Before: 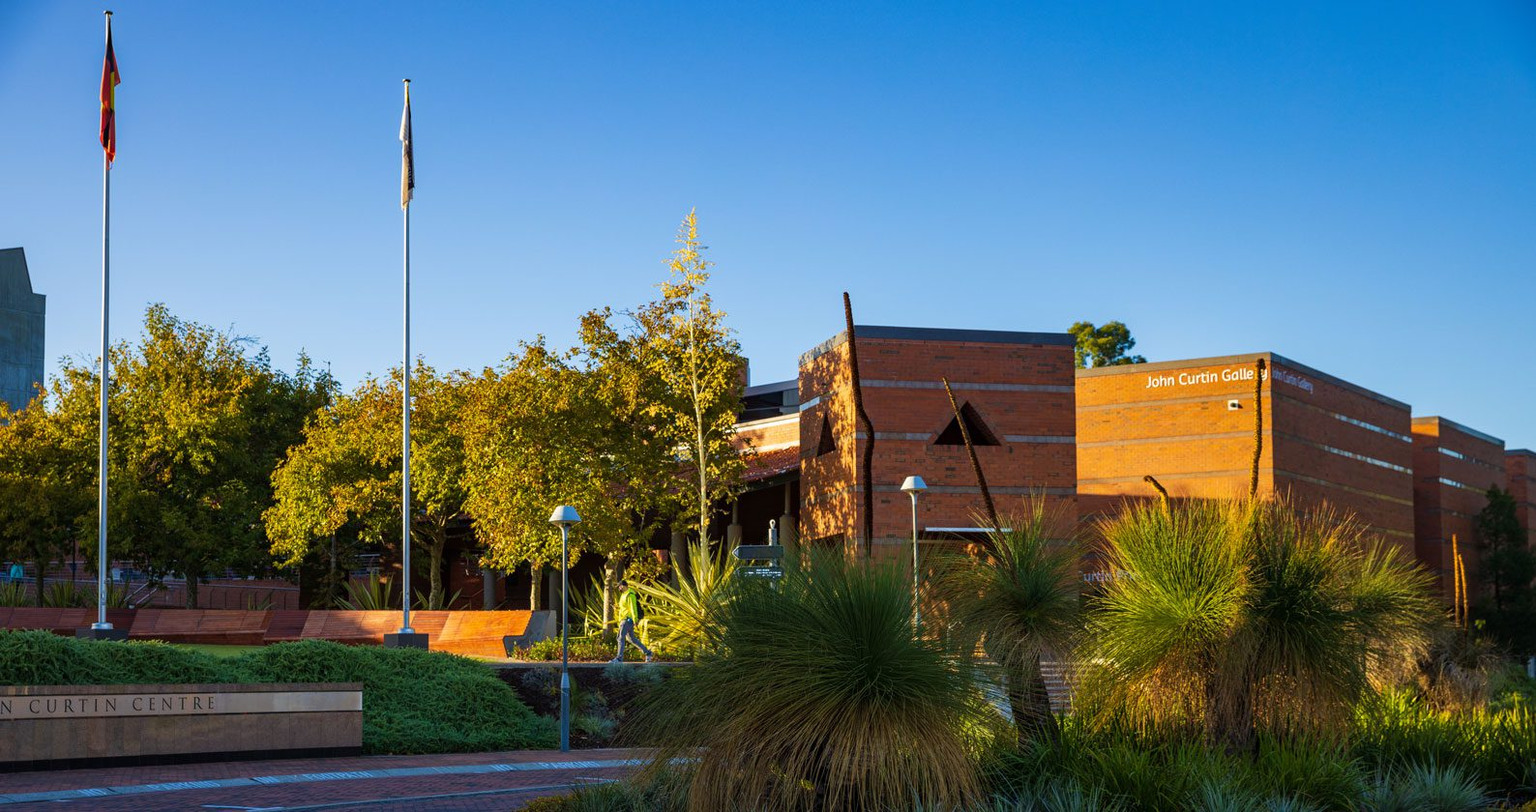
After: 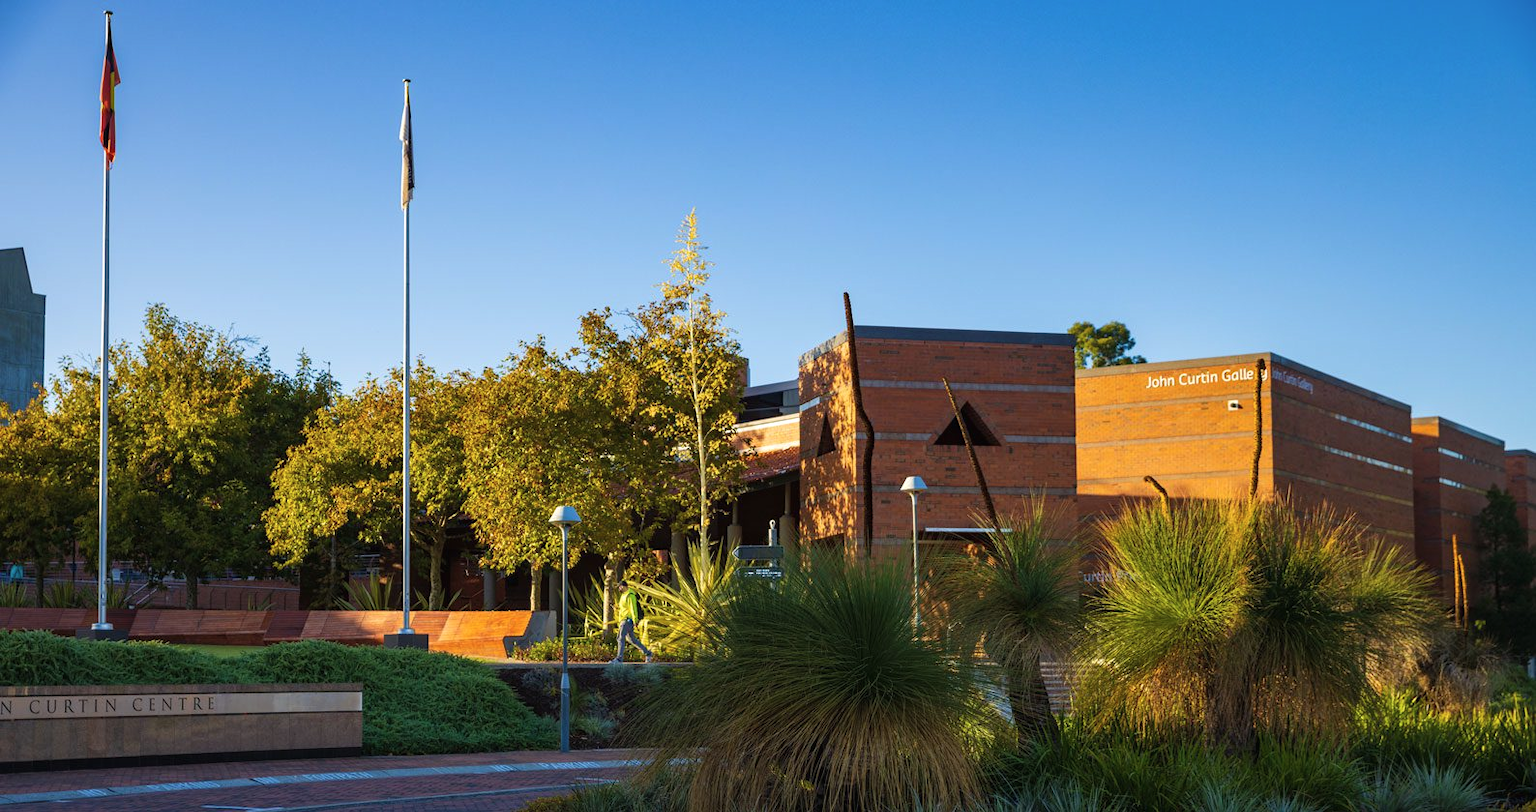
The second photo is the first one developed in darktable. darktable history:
contrast brightness saturation: saturation -0.063
exposure: black level correction -0.001, exposure 0.079 EV, compensate highlight preservation false
